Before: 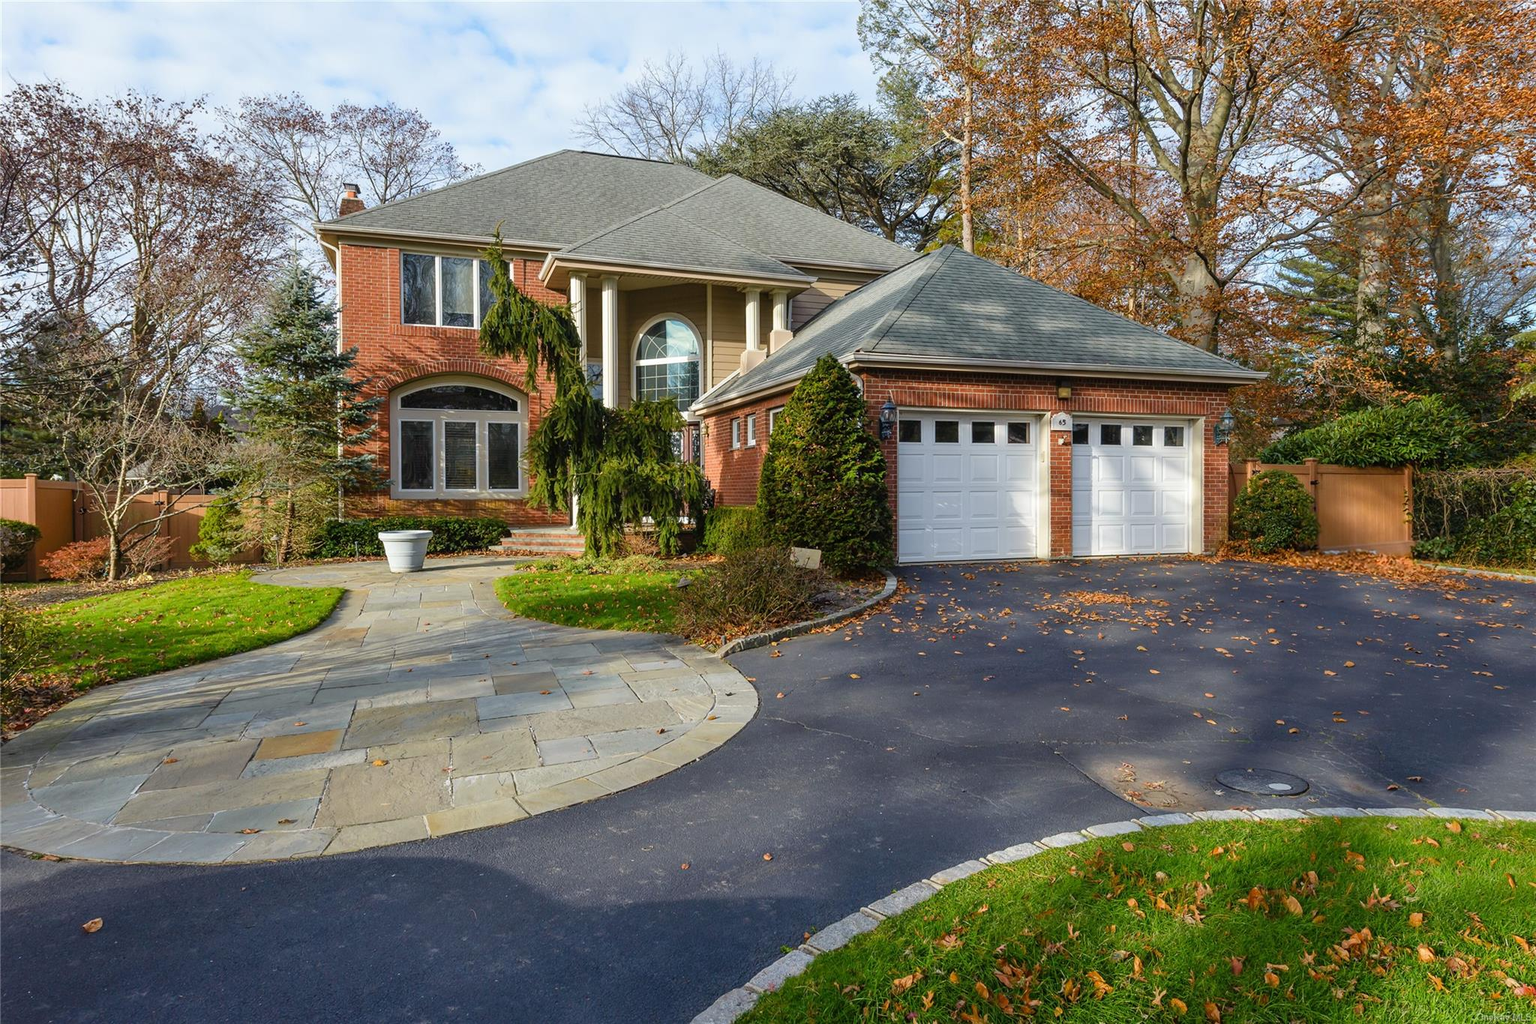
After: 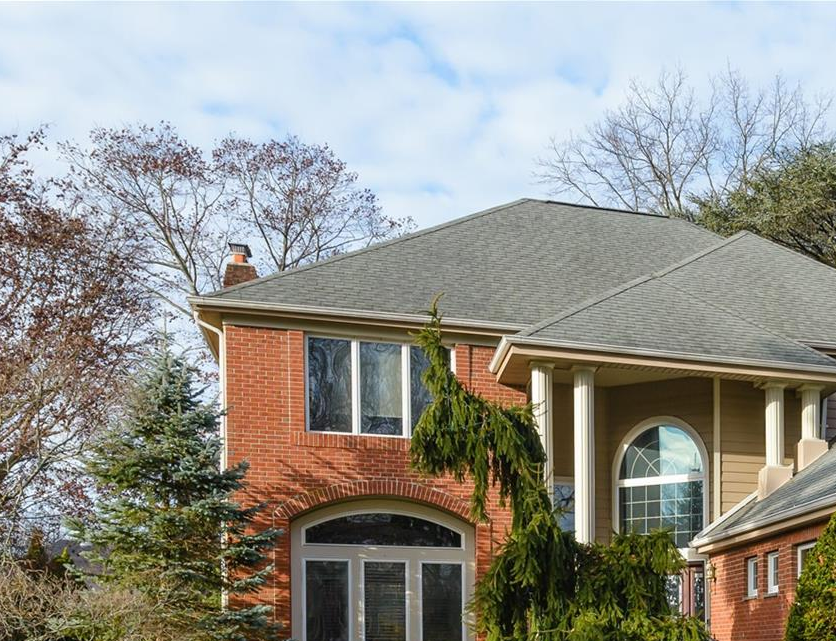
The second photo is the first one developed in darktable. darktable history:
crop and rotate: left 11.185%, top 0.104%, right 47.954%, bottom 52.91%
